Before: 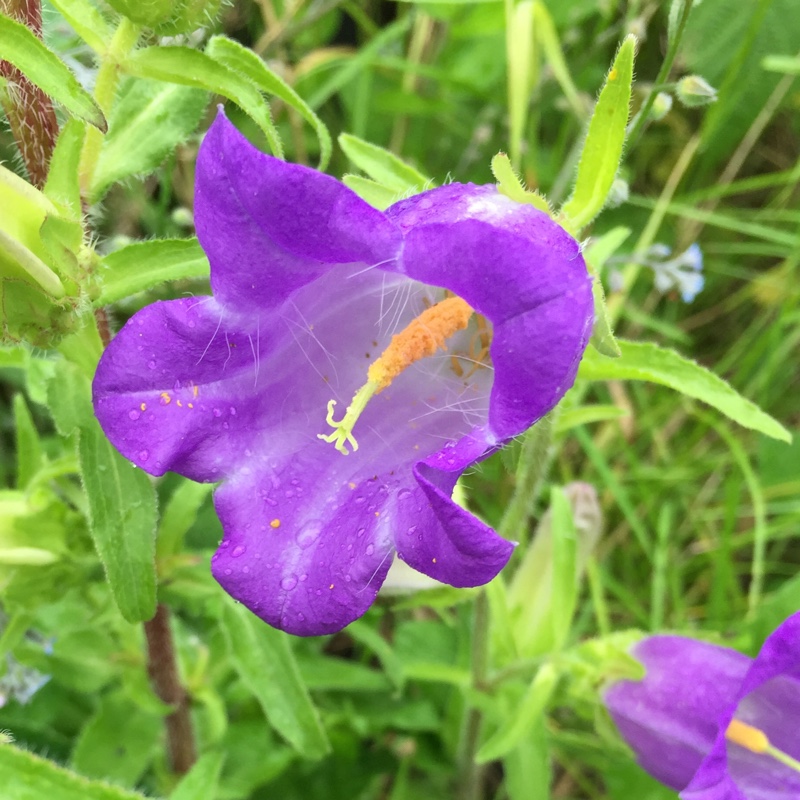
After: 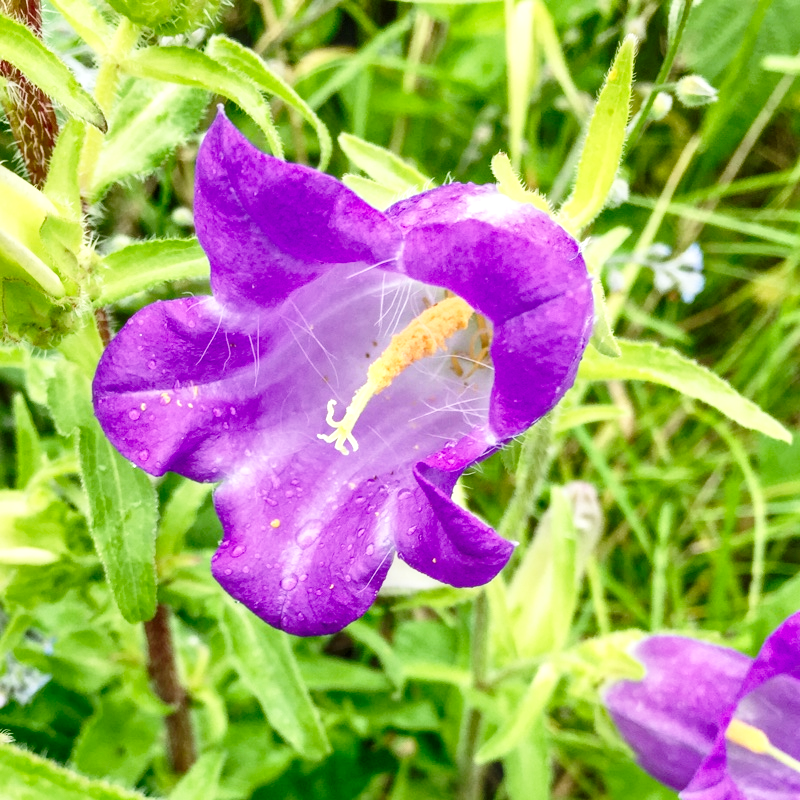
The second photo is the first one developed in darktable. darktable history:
local contrast: detail 130%
shadows and highlights: soften with gaussian
base curve: curves: ch0 [(0, 0) (0.028, 0.03) (0.121, 0.232) (0.46, 0.748) (0.859, 0.968) (1, 1)], preserve colors none
